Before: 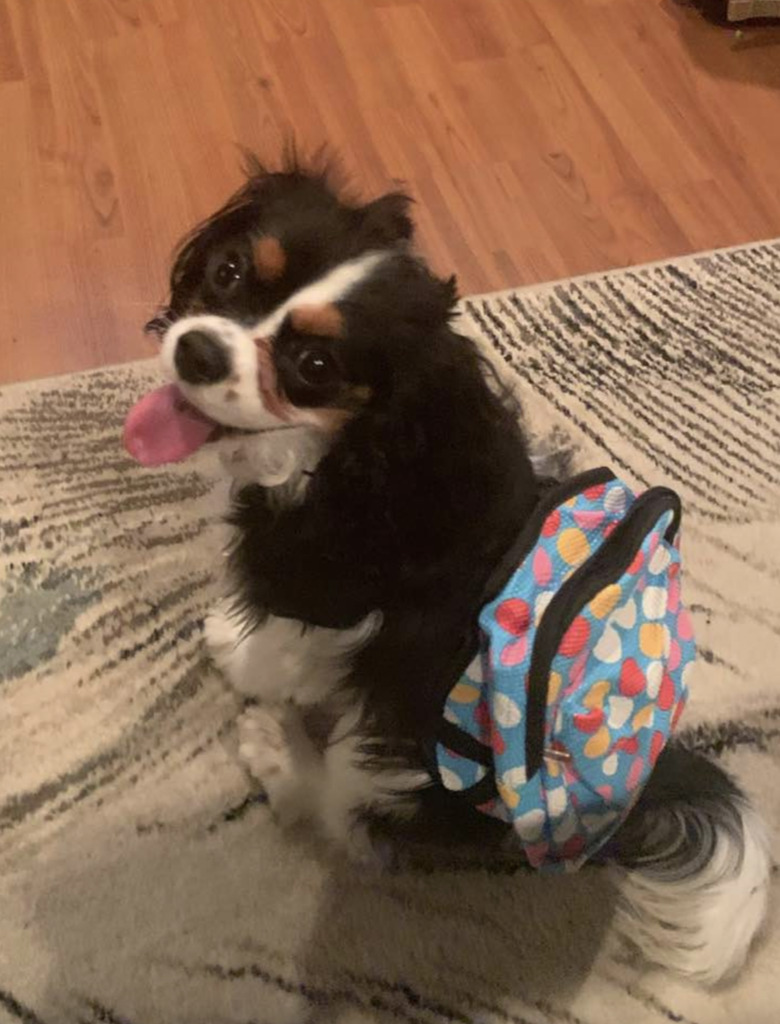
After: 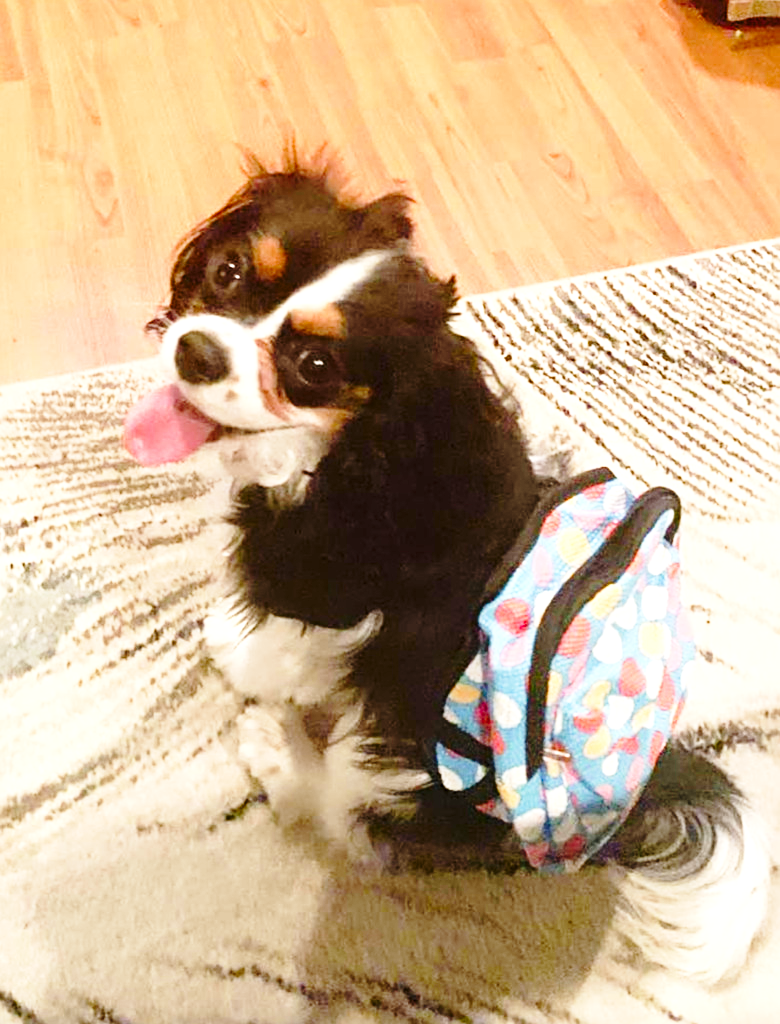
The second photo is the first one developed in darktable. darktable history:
sharpen: radius 2.505, amount 0.336
color balance rgb: perceptual saturation grading › global saturation 20%, perceptual saturation grading › highlights -25.4%, perceptual saturation grading › shadows 25.74%
exposure: black level correction 0, exposure 1.195 EV, compensate exposure bias true, compensate highlight preservation false
base curve: curves: ch0 [(0, 0) (0.028, 0.03) (0.121, 0.232) (0.46, 0.748) (0.859, 0.968) (1, 1)], preserve colors none
